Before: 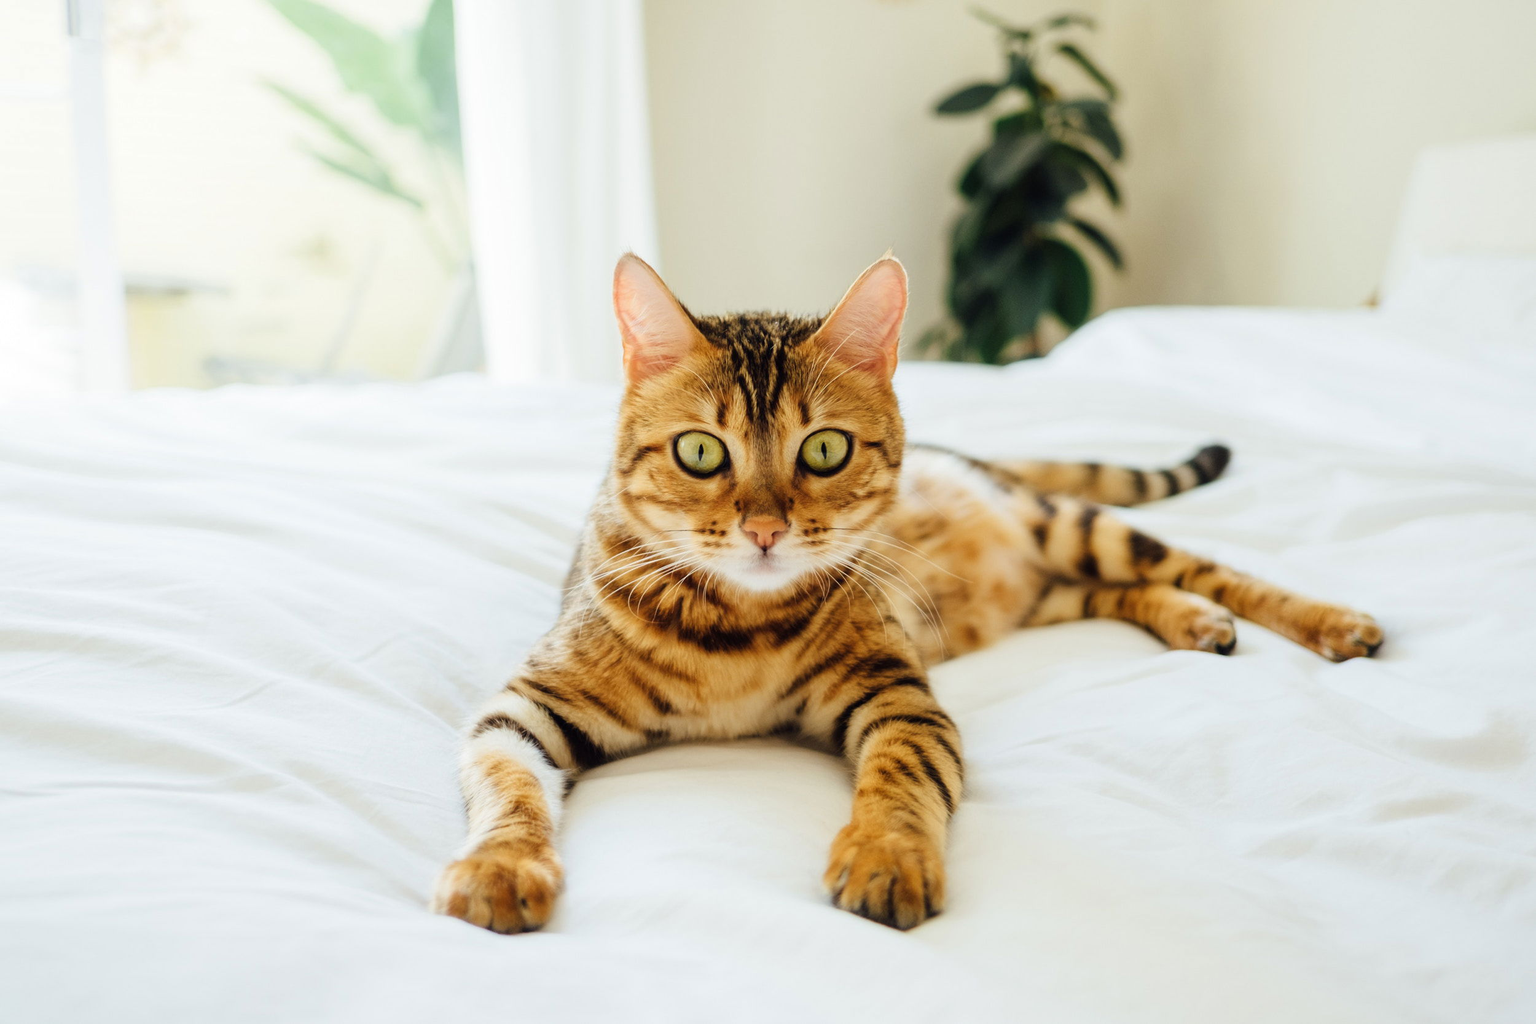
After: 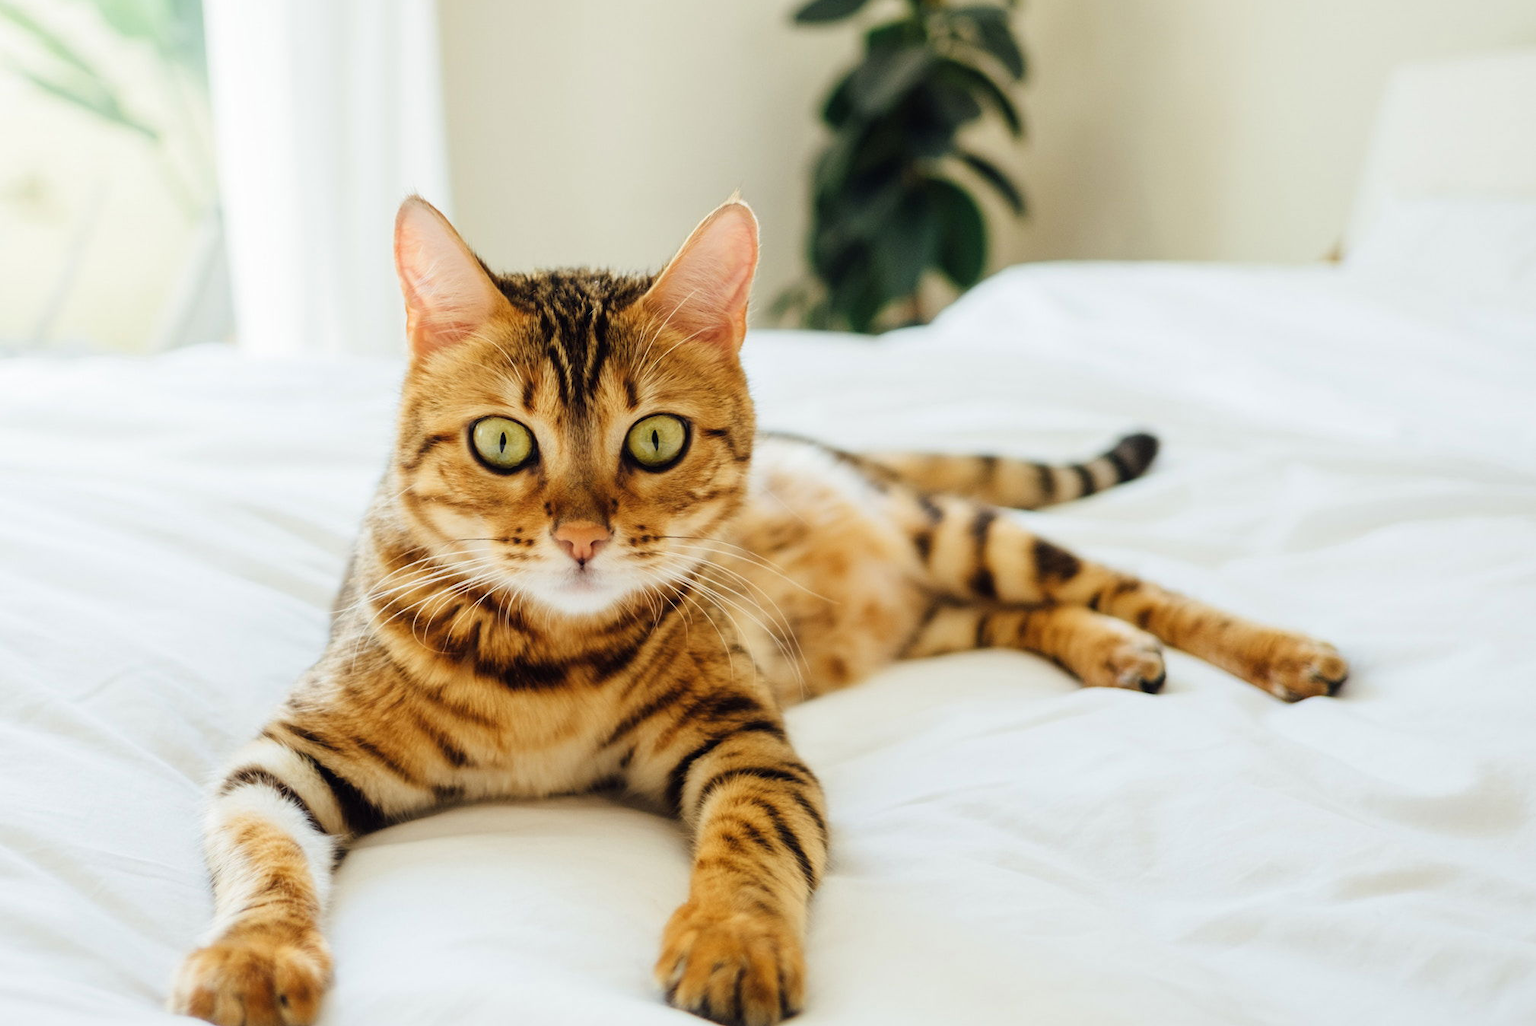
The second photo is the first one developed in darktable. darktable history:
crop: left 19.223%, top 9.33%, right 0%, bottom 9.738%
